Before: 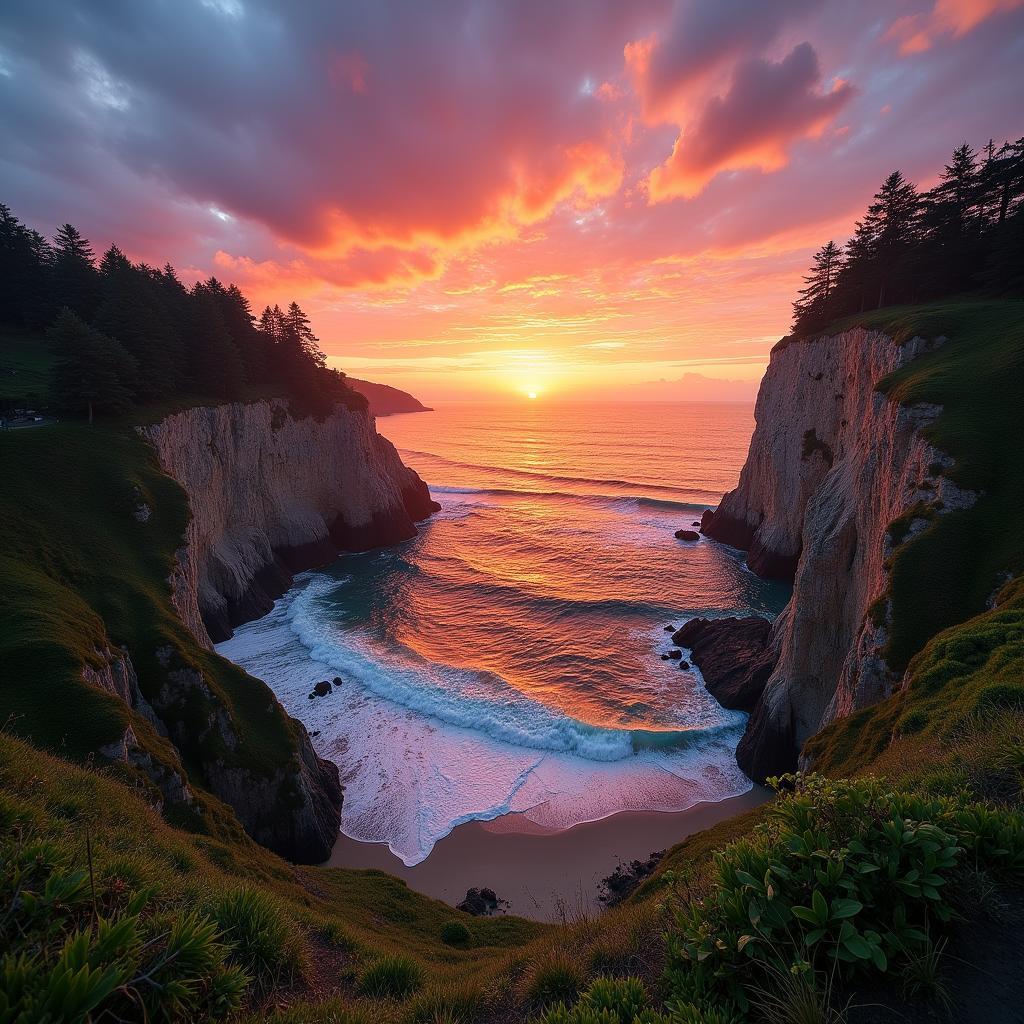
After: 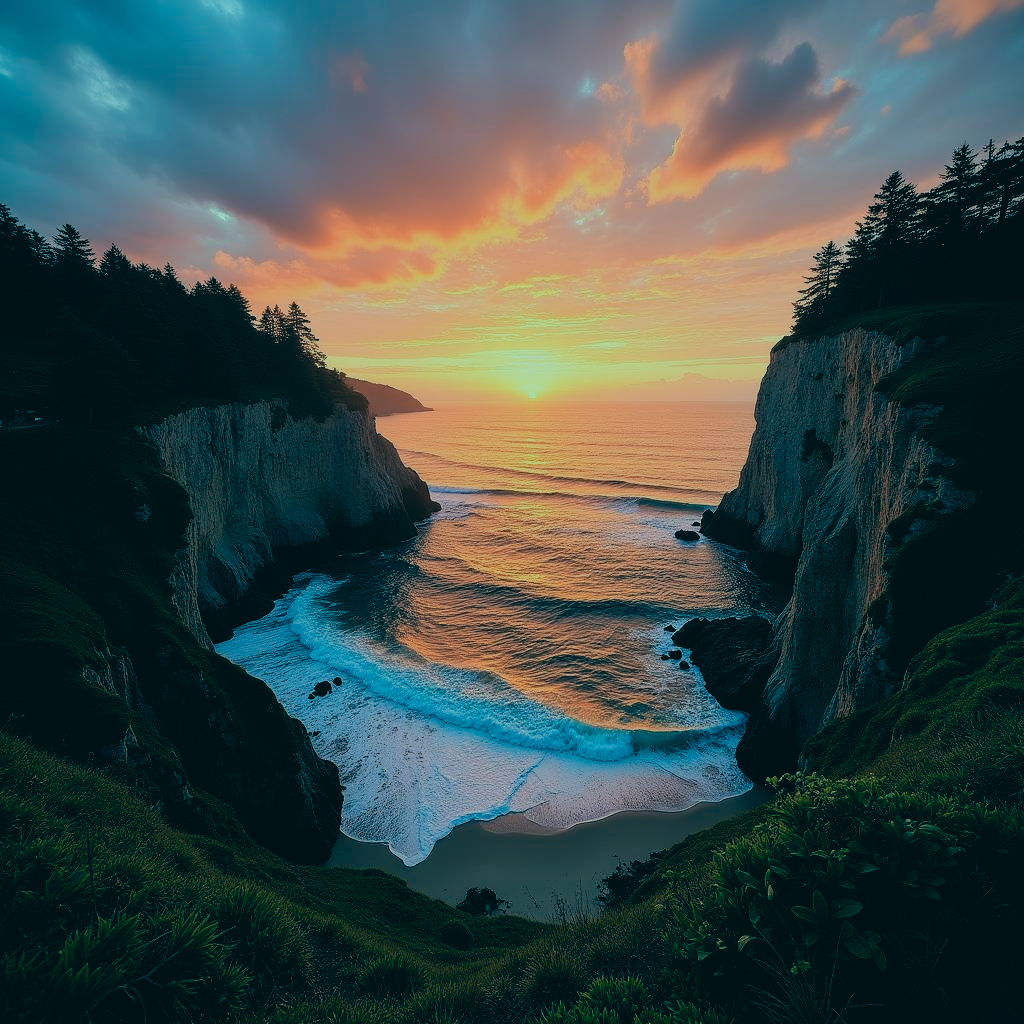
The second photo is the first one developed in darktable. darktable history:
color zones: curves: ch1 [(0, 0.455) (0.063, 0.455) (0.286, 0.495) (0.429, 0.5) (0.571, 0.5) (0.714, 0.5) (0.857, 0.5) (1, 0.455)]; ch2 [(0, 0.532) (0.063, 0.521) (0.233, 0.447) (0.429, 0.489) (0.571, 0.5) (0.714, 0.5) (0.857, 0.5) (1, 0.532)]
filmic rgb: black relative exposure -6.97 EV, white relative exposure 5.62 EV, hardness 2.85, add noise in highlights 0, preserve chrominance luminance Y, color science v3 (2019), use custom middle-gray values true, contrast in highlights soft
color correction: highlights a* -19.59, highlights b* 9.8, shadows a* -21.15, shadows b* -10.78
